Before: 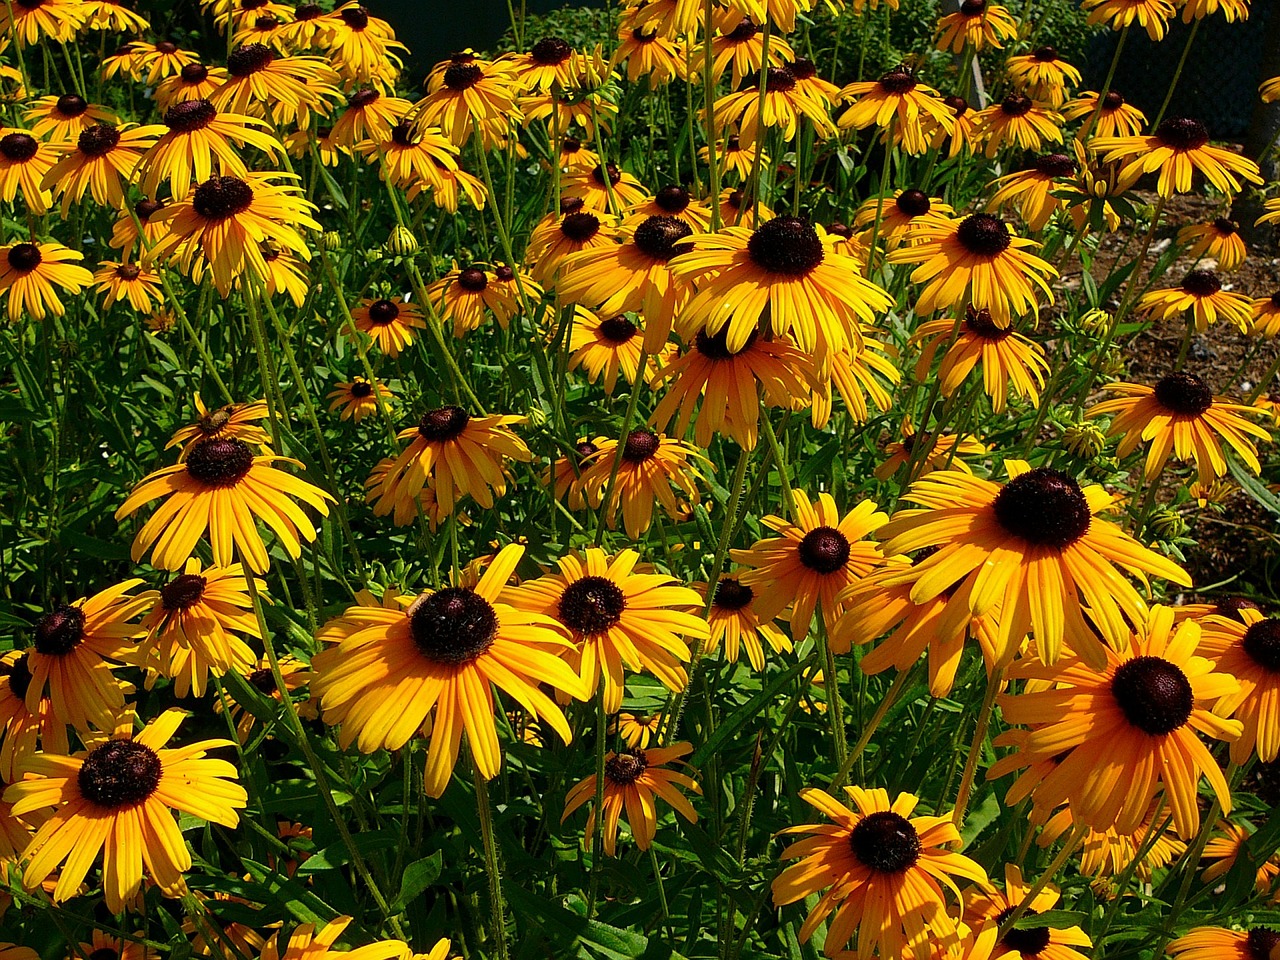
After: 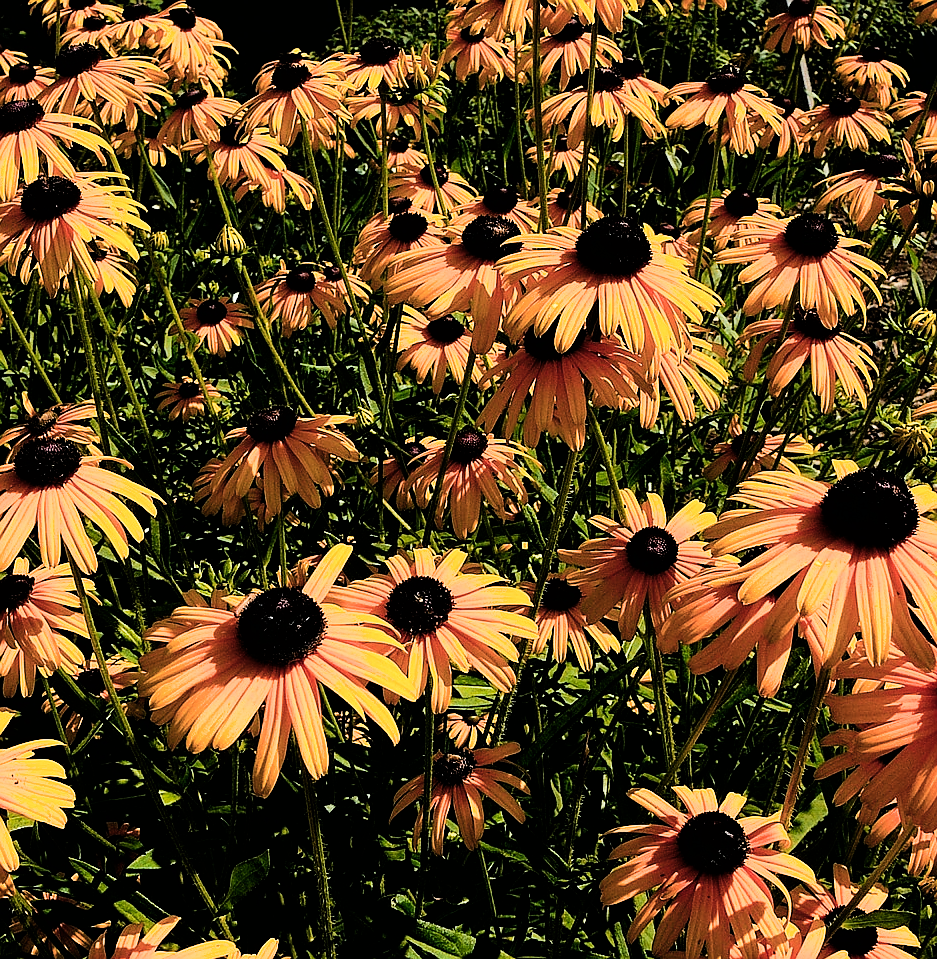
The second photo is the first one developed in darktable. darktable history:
filmic rgb: black relative exposure -5 EV, hardness 2.88, contrast 1.3, highlights saturation mix -30%
sharpen: radius 0.969, amount 0.604
white balance: red 0.986, blue 1.01
color zones: curves: ch1 [(0, 0.469) (0.072, 0.457) (0.243, 0.494) (0.429, 0.5) (0.571, 0.5) (0.714, 0.5) (0.857, 0.5) (1, 0.469)]; ch2 [(0, 0.499) (0.143, 0.467) (0.242, 0.436) (0.429, 0.493) (0.571, 0.5) (0.714, 0.5) (0.857, 0.5) (1, 0.499)]
tone equalizer: -8 EV -0.75 EV, -7 EV -0.7 EV, -6 EV -0.6 EV, -5 EV -0.4 EV, -3 EV 0.4 EV, -2 EV 0.6 EV, -1 EV 0.7 EV, +0 EV 0.75 EV, edges refinement/feathering 500, mask exposure compensation -1.57 EV, preserve details no
crop: left 13.443%, right 13.31%
